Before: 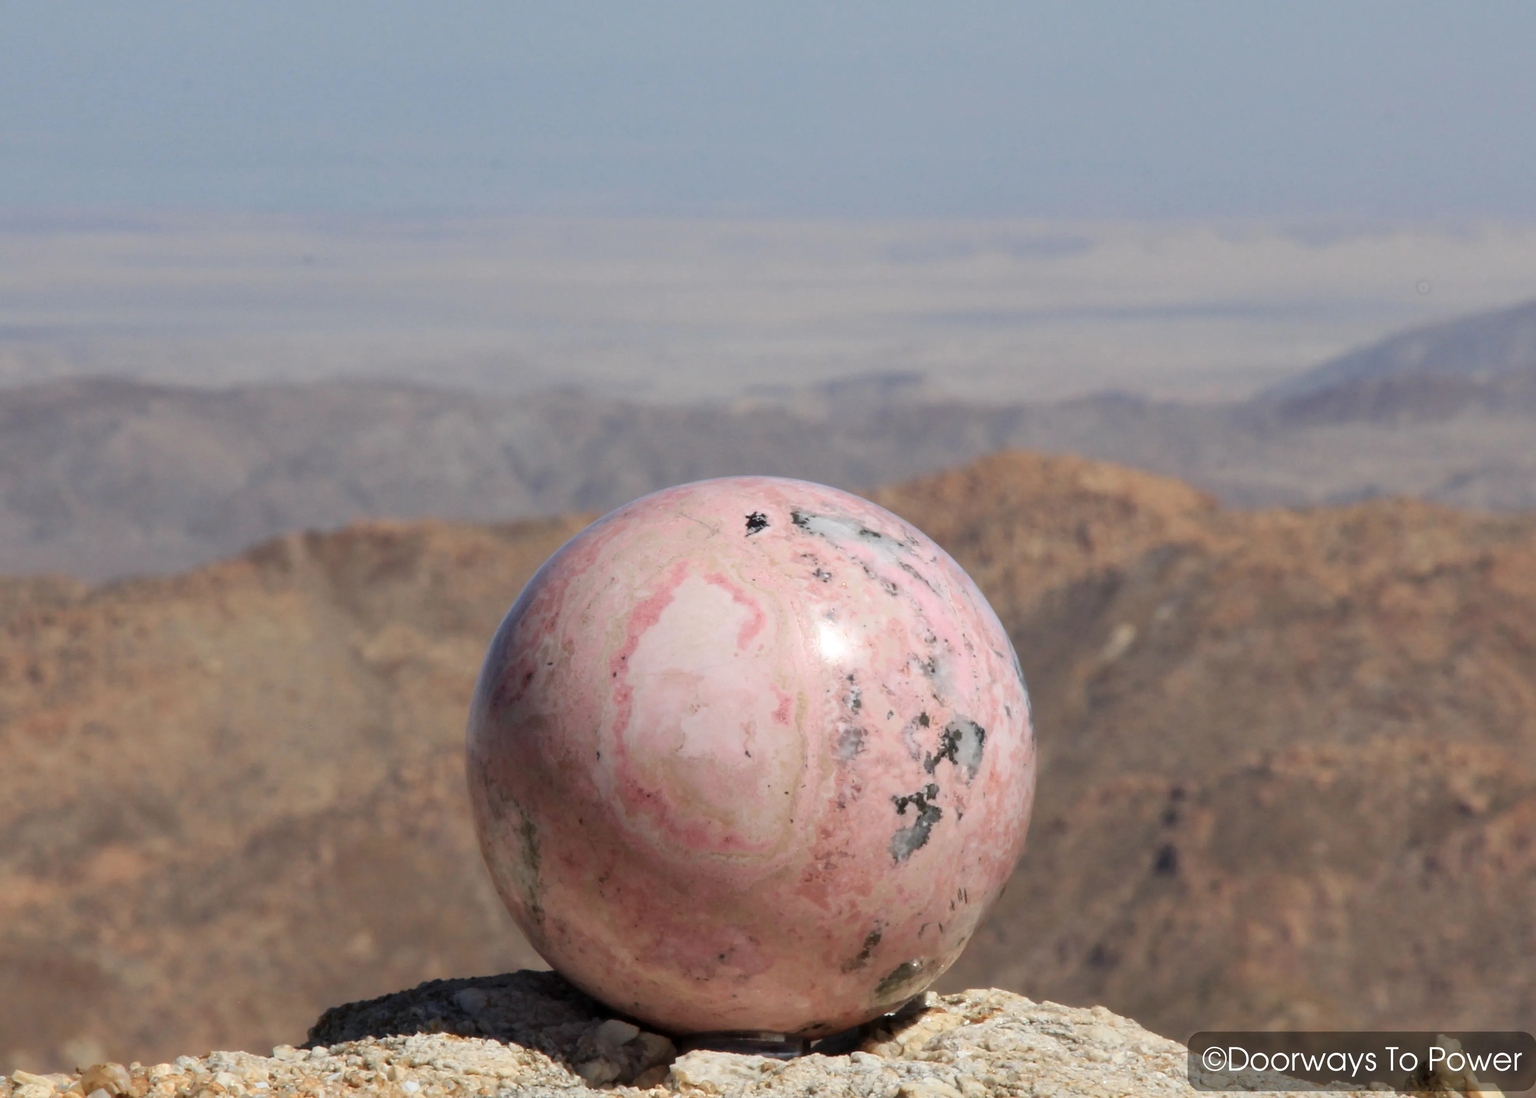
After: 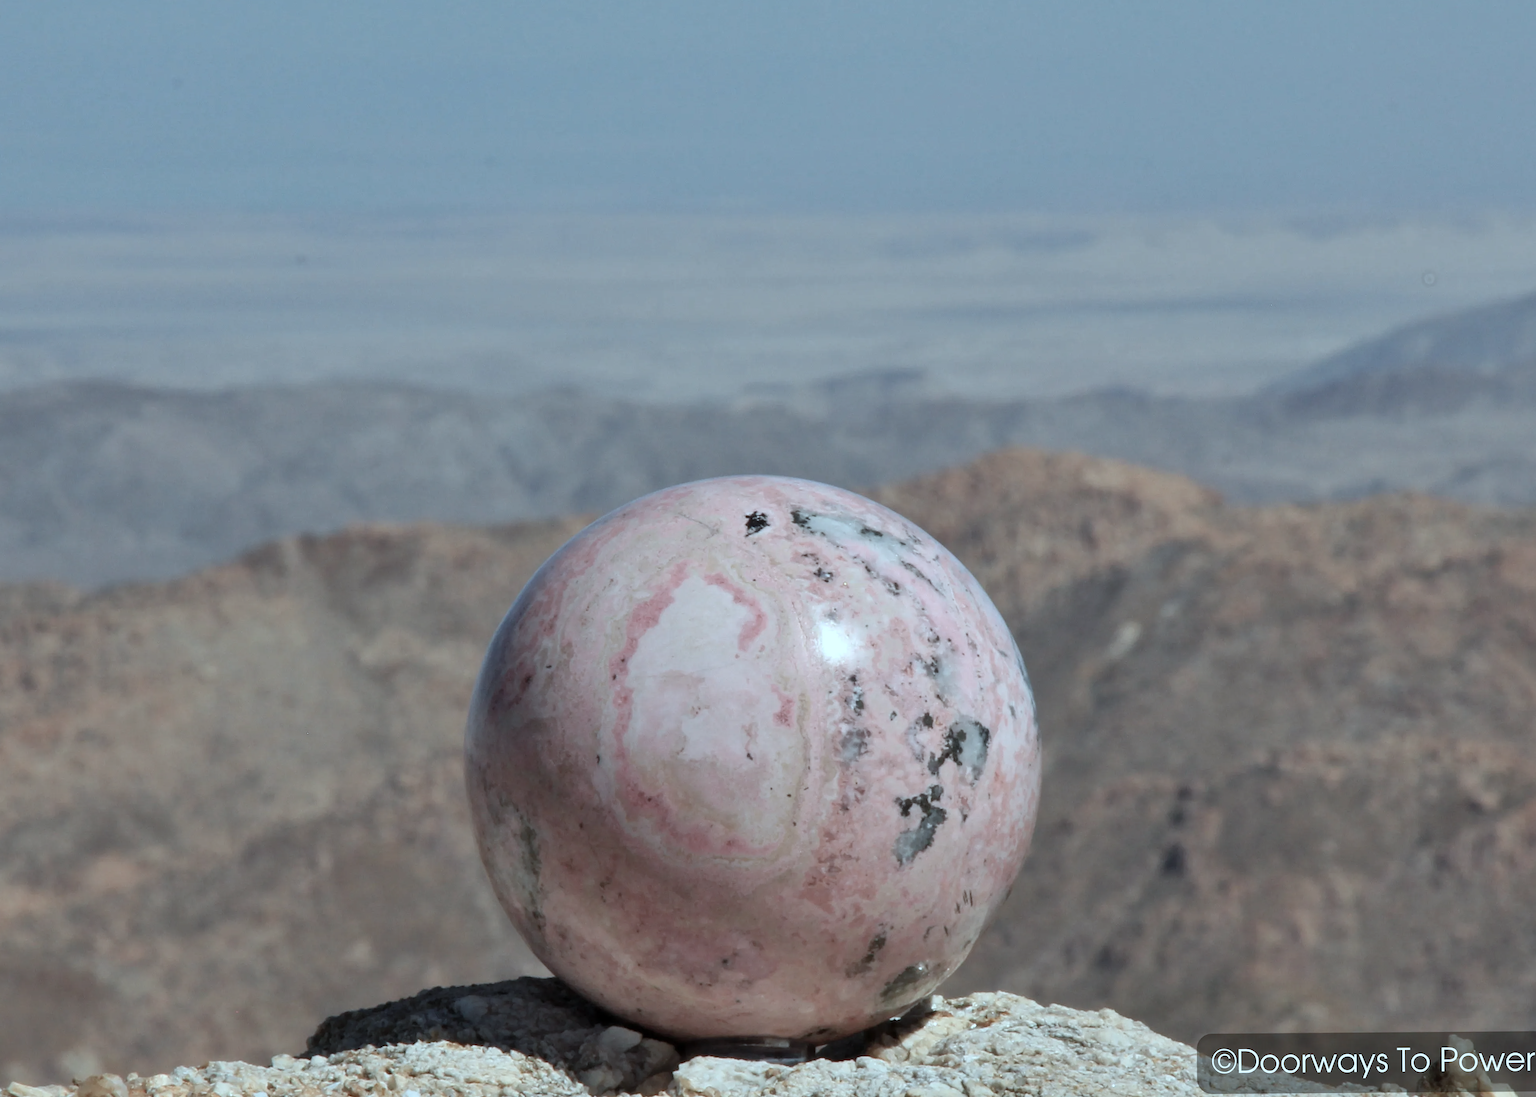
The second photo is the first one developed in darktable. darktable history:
color correction: highlights a* -12.64, highlights b* -18.1, saturation 0.7
rotate and perspective: rotation -0.45°, automatic cropping original format, crop left 0.008, crop right 0.992, crop top 0.012, crop bottom 0.988
shadows and highlights: low approximation 0.01, soften with gaussian
